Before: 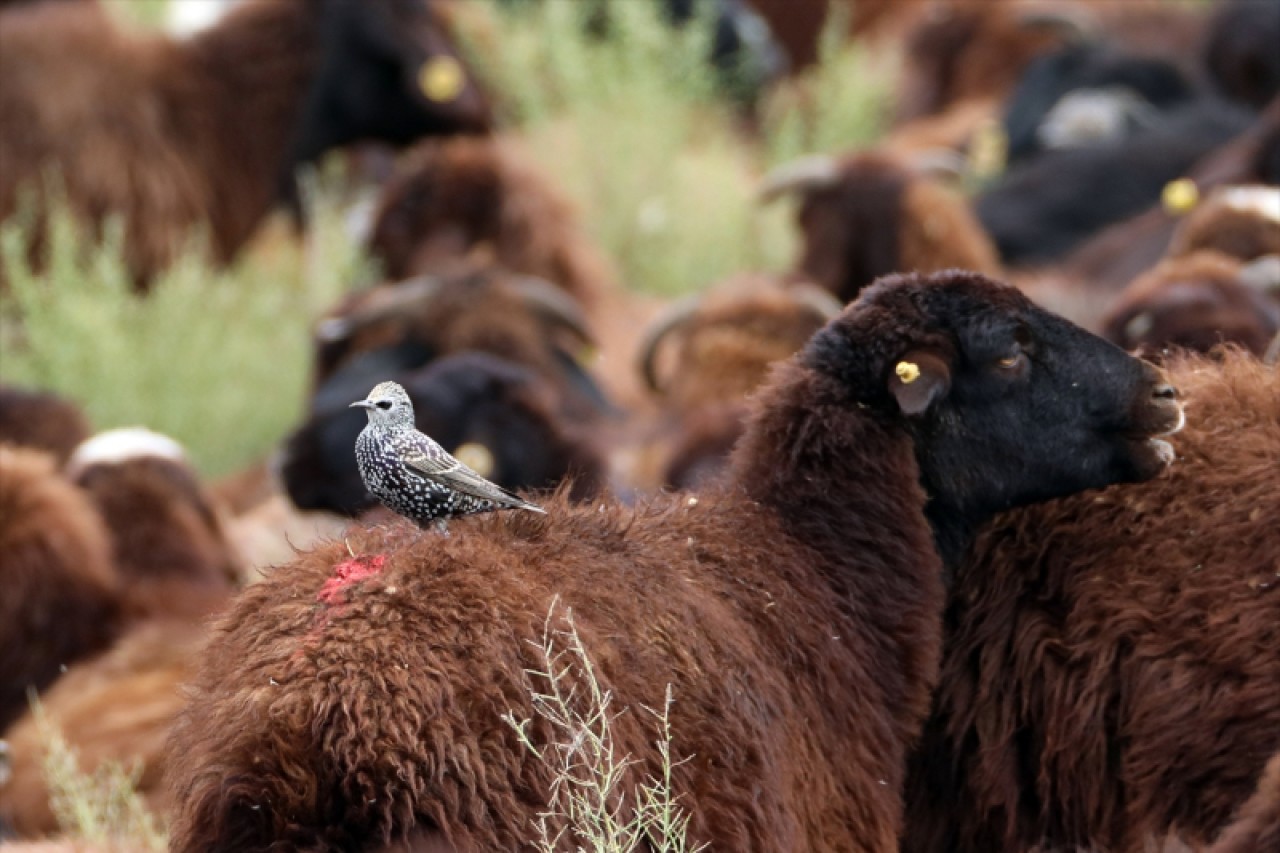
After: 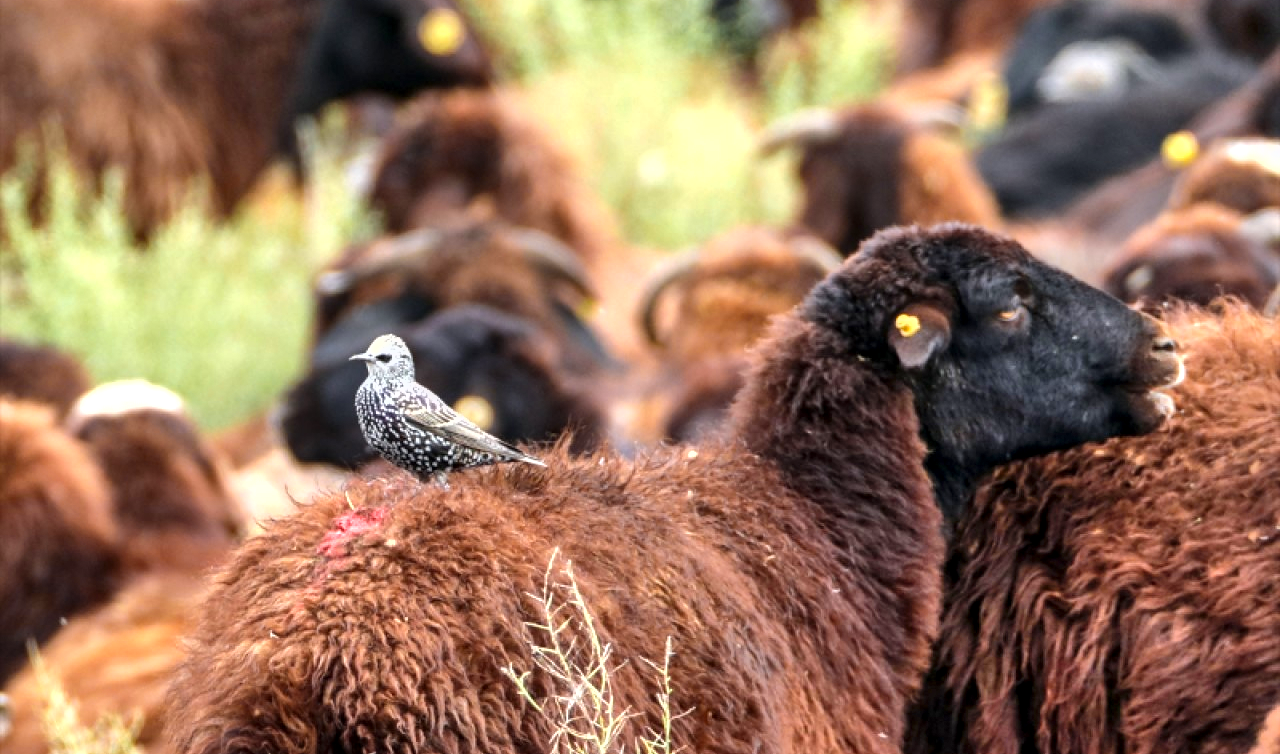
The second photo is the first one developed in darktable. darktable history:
local contrast: on, module defaults
exposure: black level correction 0, exposure 0.399 EV, compensate highlight preservation false
color zones: curves: ch0 [(0.224, 0.526) (0.75, 0.5)]; ch1 [(0.055, 0.526) (0.224, 0.761) (0.377, 0.526) (0.75, 0.5)]
crop and rotate: top 5.578%, bottom 5.92%
shadows and highlights: radius 112.03, shadows 50.95, white point adjustment 9.08, highlights -4.07, soften with gaussian
